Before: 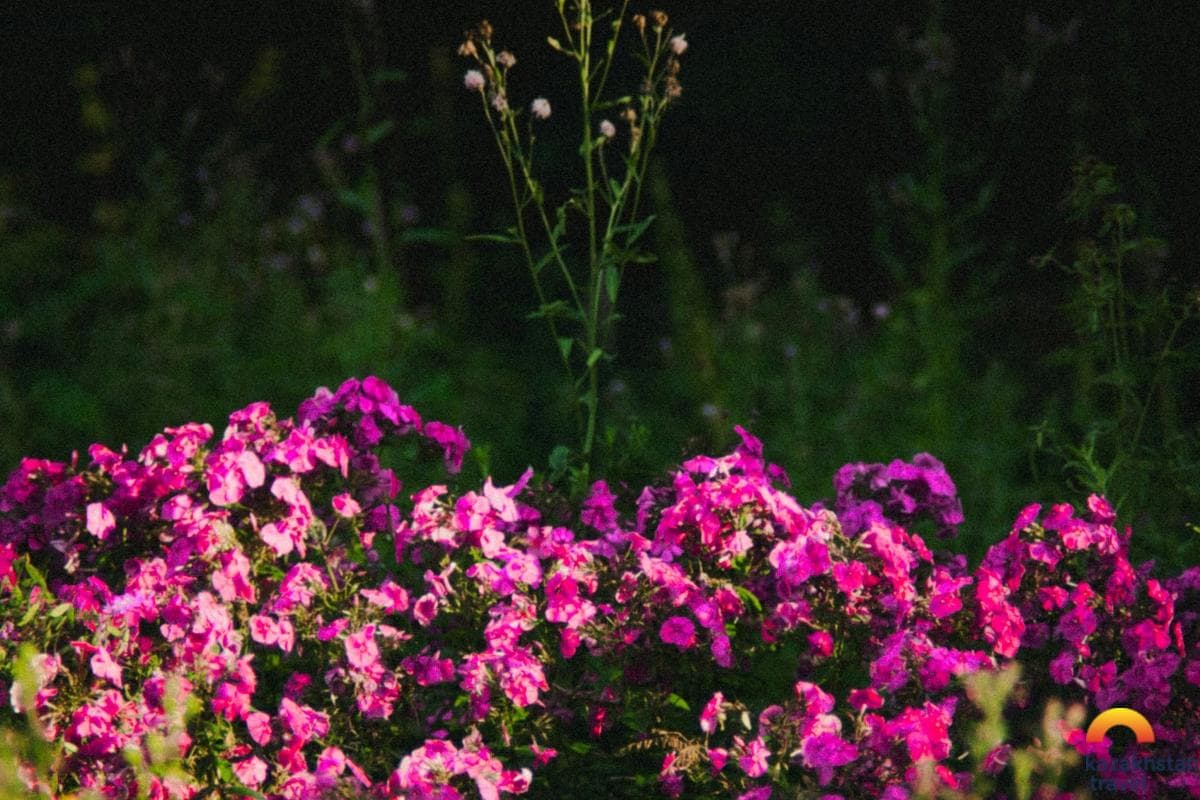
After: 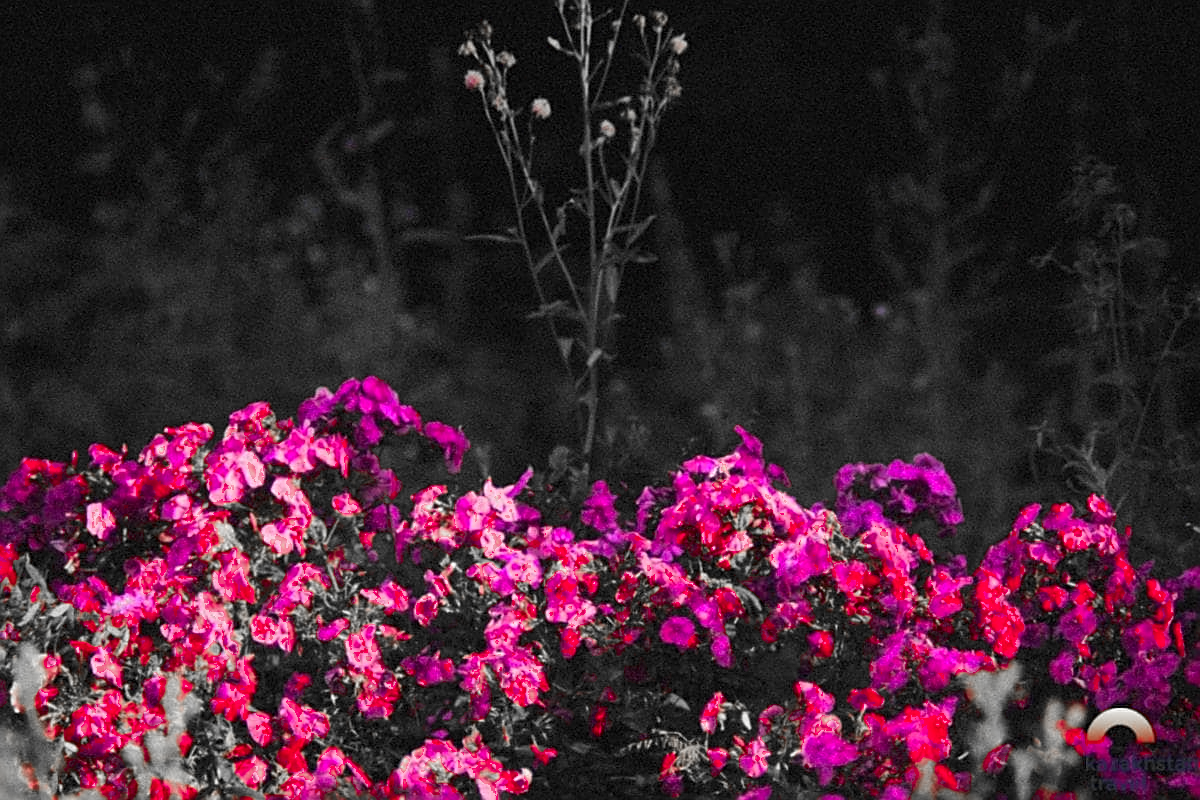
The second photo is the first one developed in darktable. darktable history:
sharpen: amount 0.55
color zones: curves: ch0 [(0, 0.278) (0.143, 0.5) (0.286, 0.5) (0.429, 0.5) (0.571, 0.5) (0.714, 0.5) (0.857, 0.5) (1, 0.5)]; ch1 [(0, 1) (0.143, 0.165) (0.286, 0) (0.429, 0) (0.571, 0) (0.714, 0) (0.857, 0.5) (1, 0.5)]; ch2 [(0, 0.508) (0.143, 0.5) (0.286, 0.5) (0.429, 0.5) (0.571, 0.5) (0.714, 0.5) (0.857, 0.5) (1, 0.5)]
